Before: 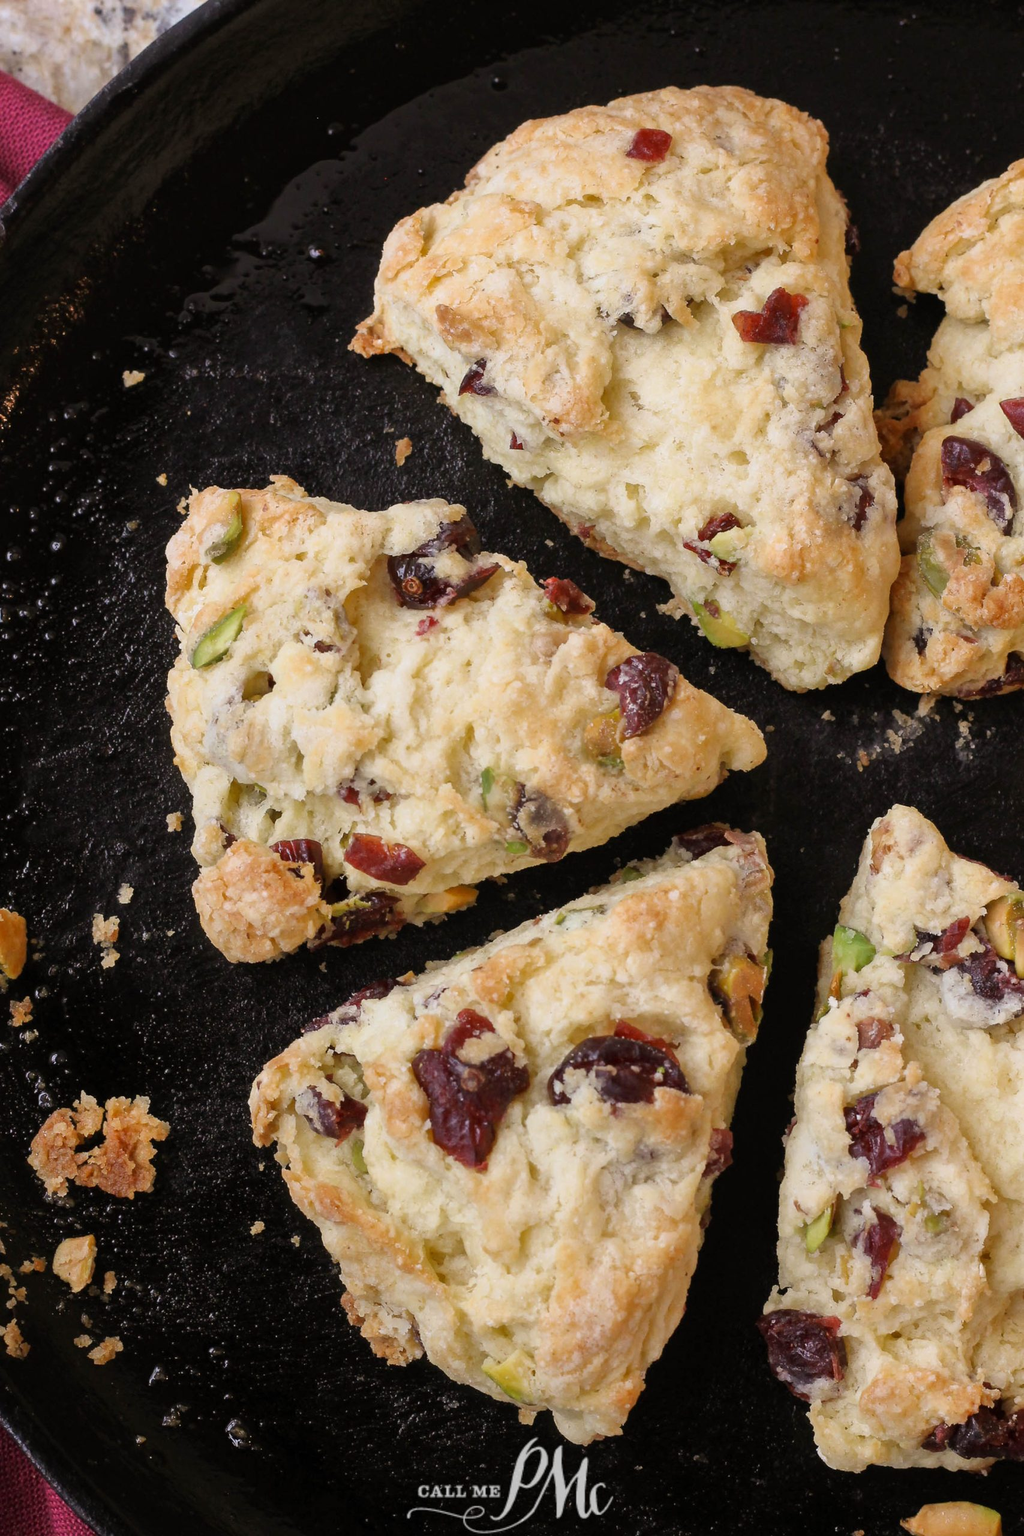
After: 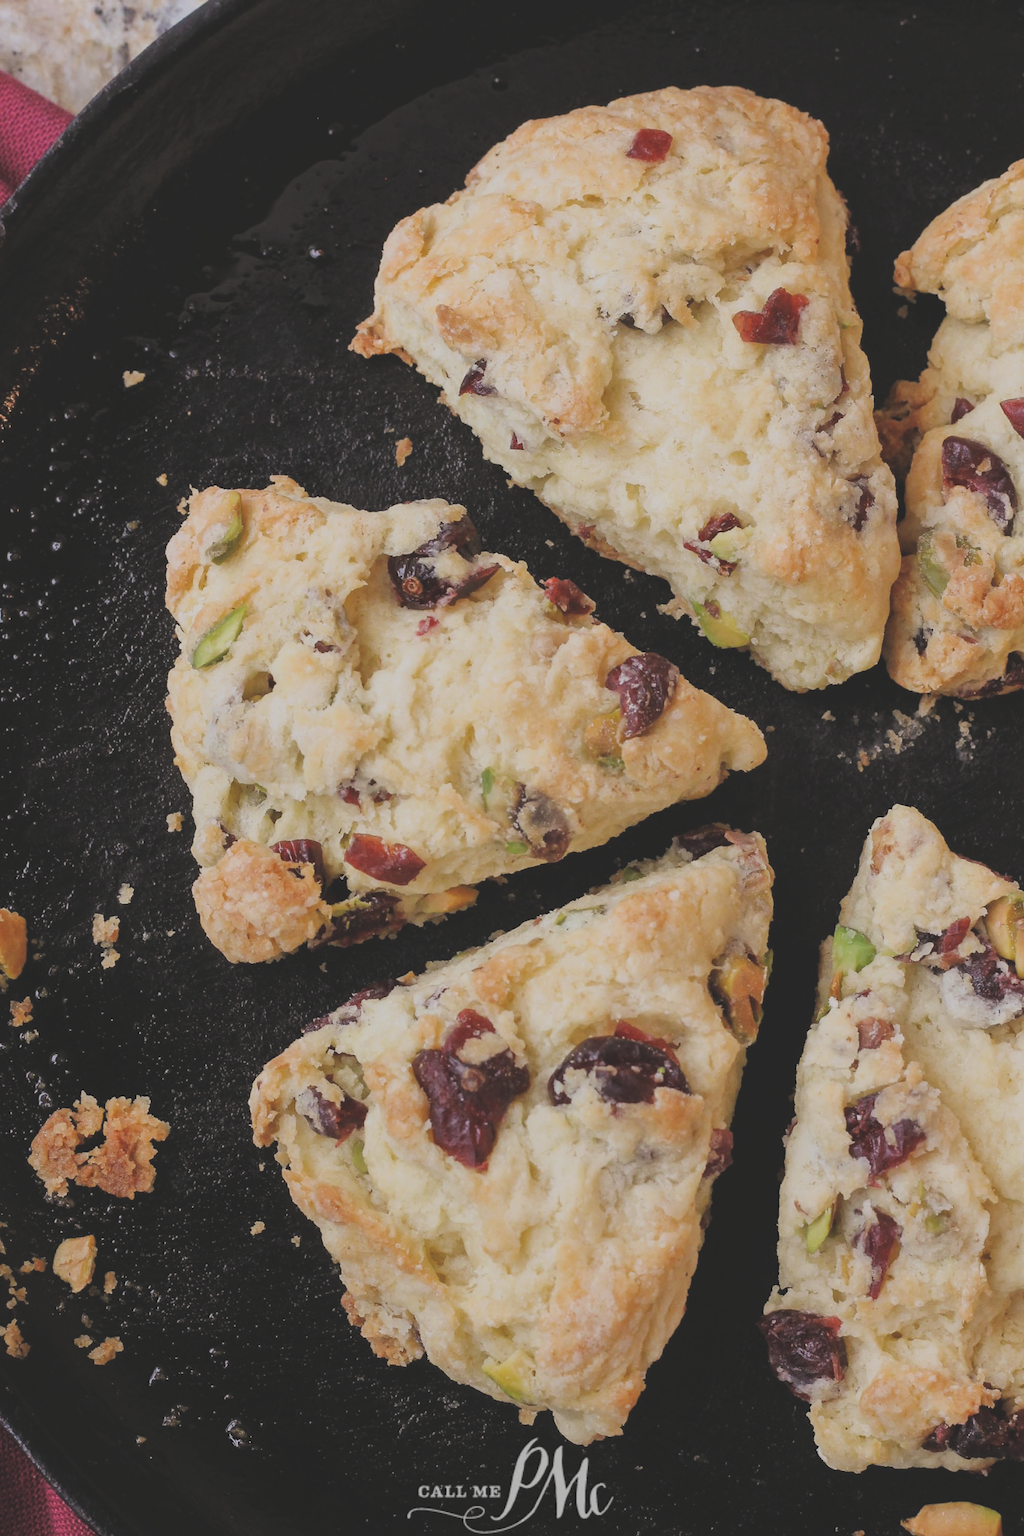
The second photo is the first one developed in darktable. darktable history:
filmic rgb: black relative exposure -7.65 EV, white relative exposure 4.56 EV, hardness 3.61
exposure: black level correction -0.029, compensate highlight preservation false
